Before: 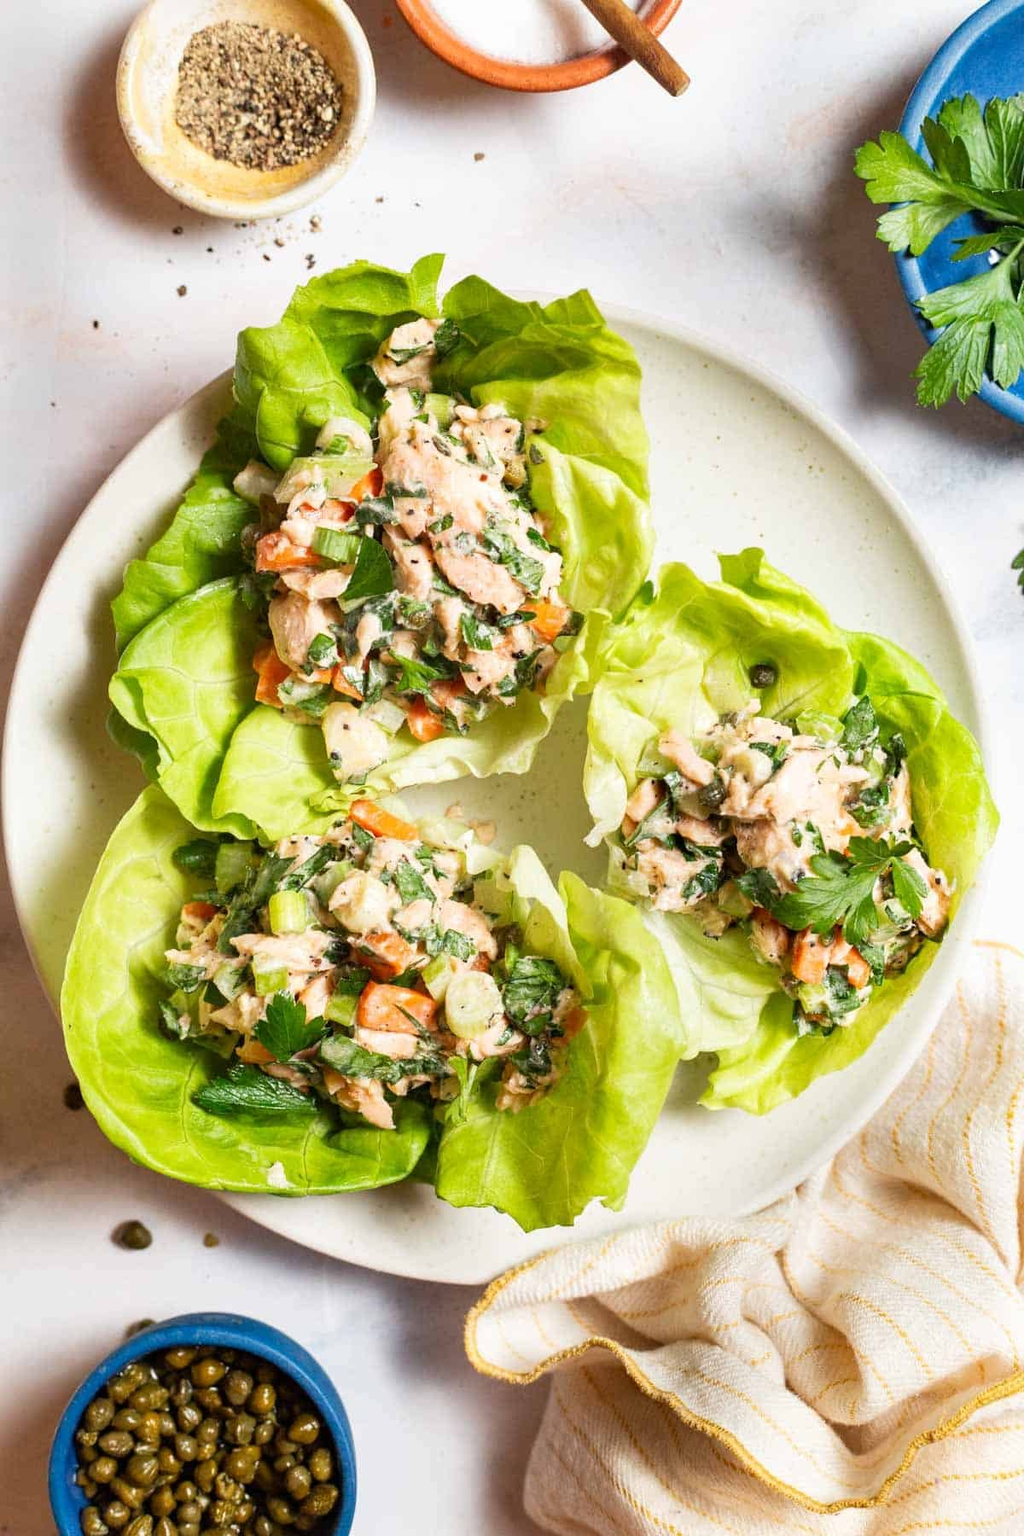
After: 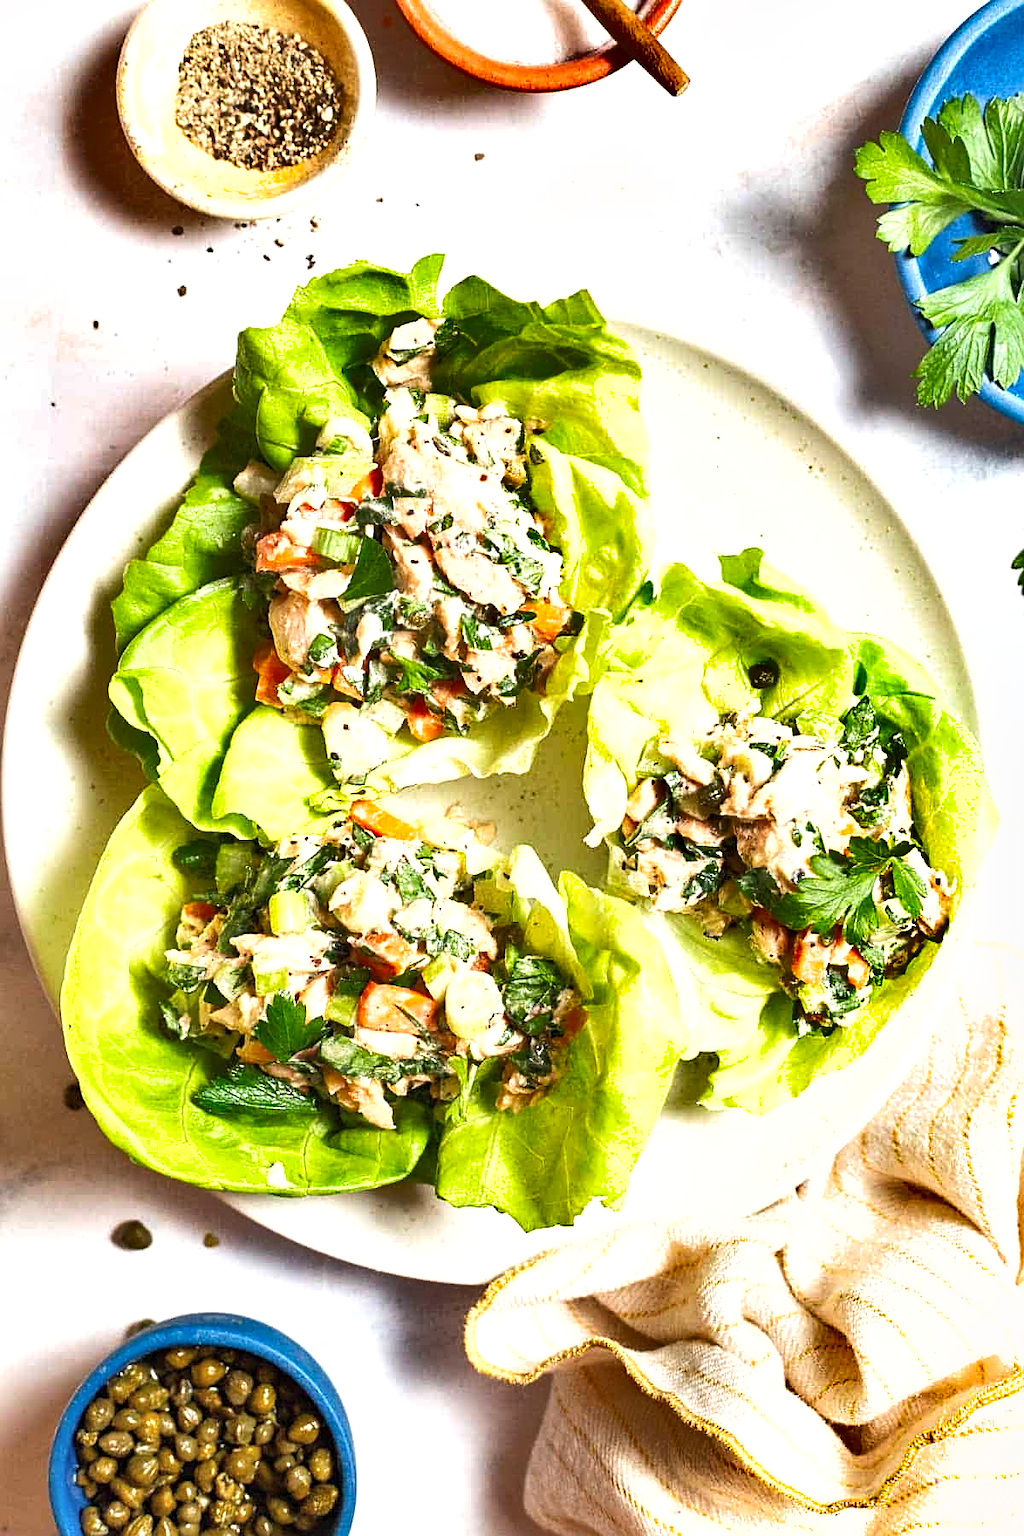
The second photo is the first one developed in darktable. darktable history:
contrast brightness saturation: contrast 0.051, brightness 0.059, saturation 0.008
shadows and highlights: low approximation 0.01, soften with gaussian
exposure: exposure 0.609 EV, compensate highlight preservation false
sharpen: on, module defaults
